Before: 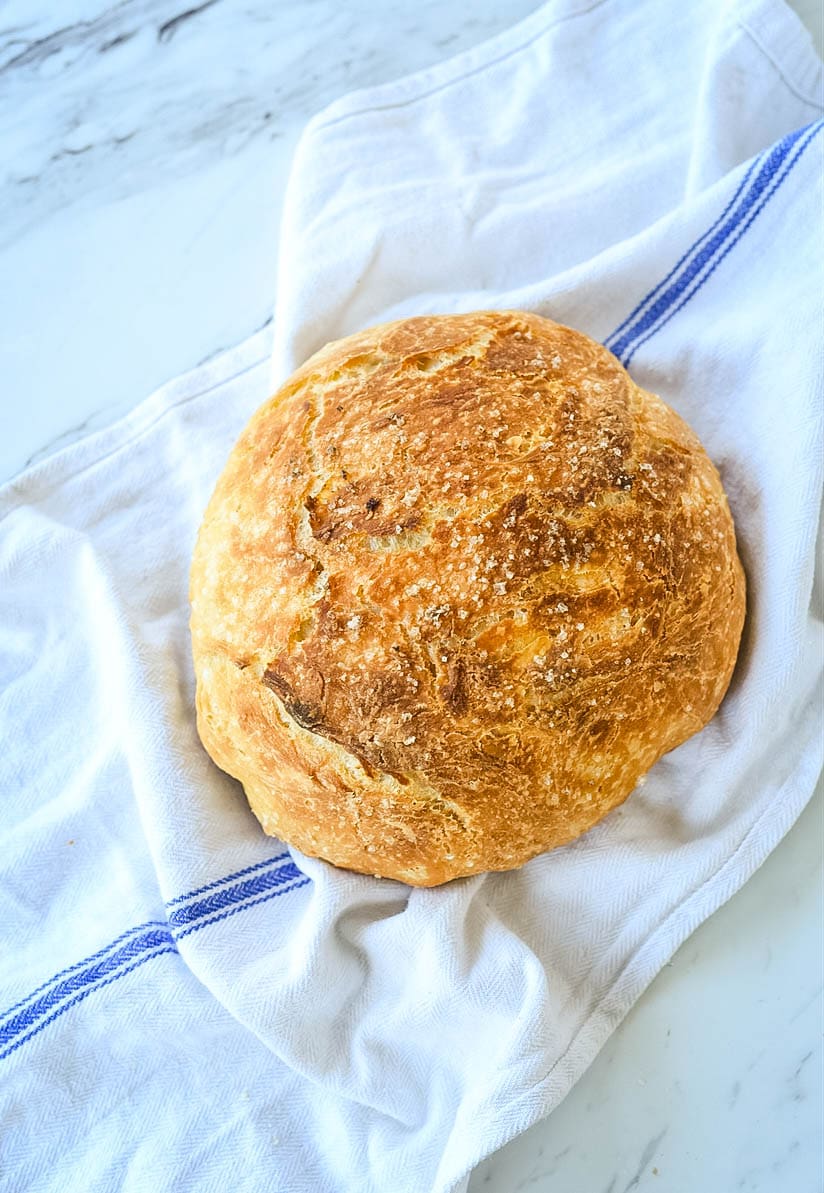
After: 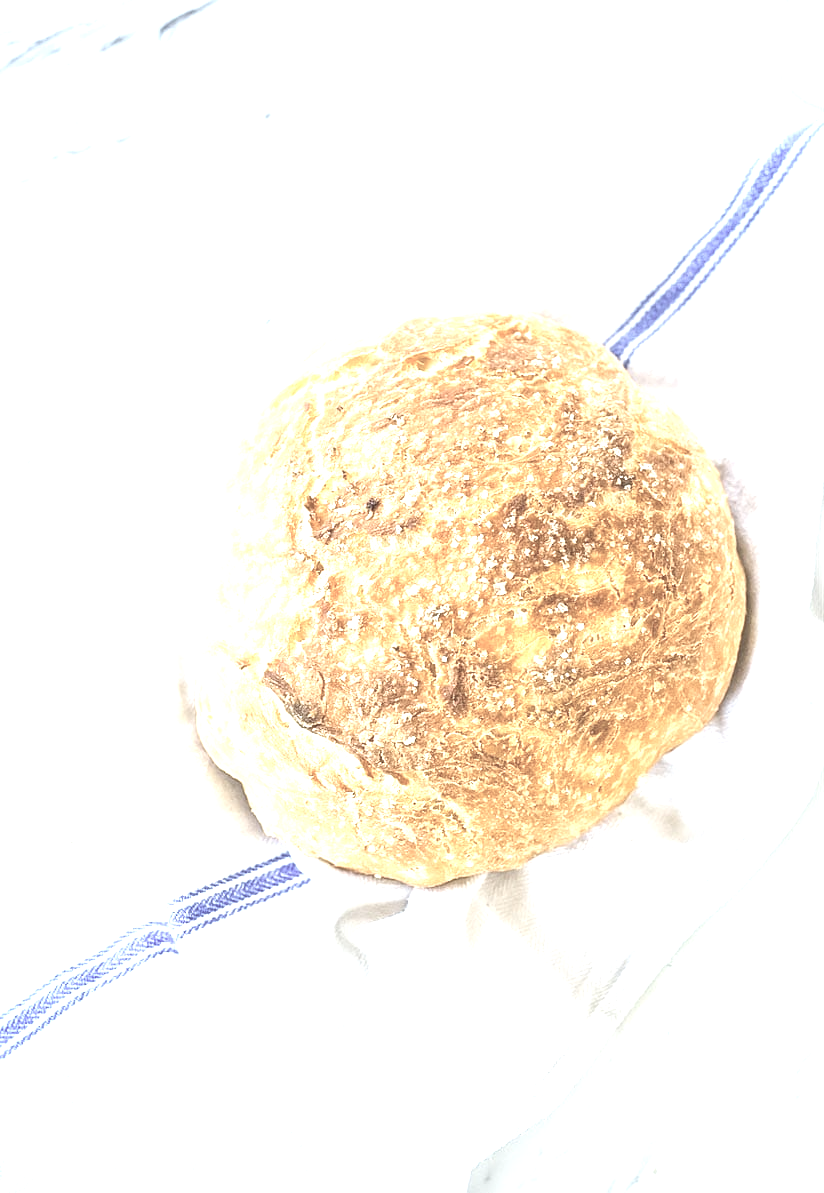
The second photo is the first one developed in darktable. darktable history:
tone equalizer: edges refinement/feathering 500, mask exposure compensation -1.57 EV, preserve details no
exposure: black level correction 0, exposure 1.401 EV, compensate exposure bias true, compensate highlight preservation false
contrast brightness saturation: brightness 0.186, saturation -0.491
